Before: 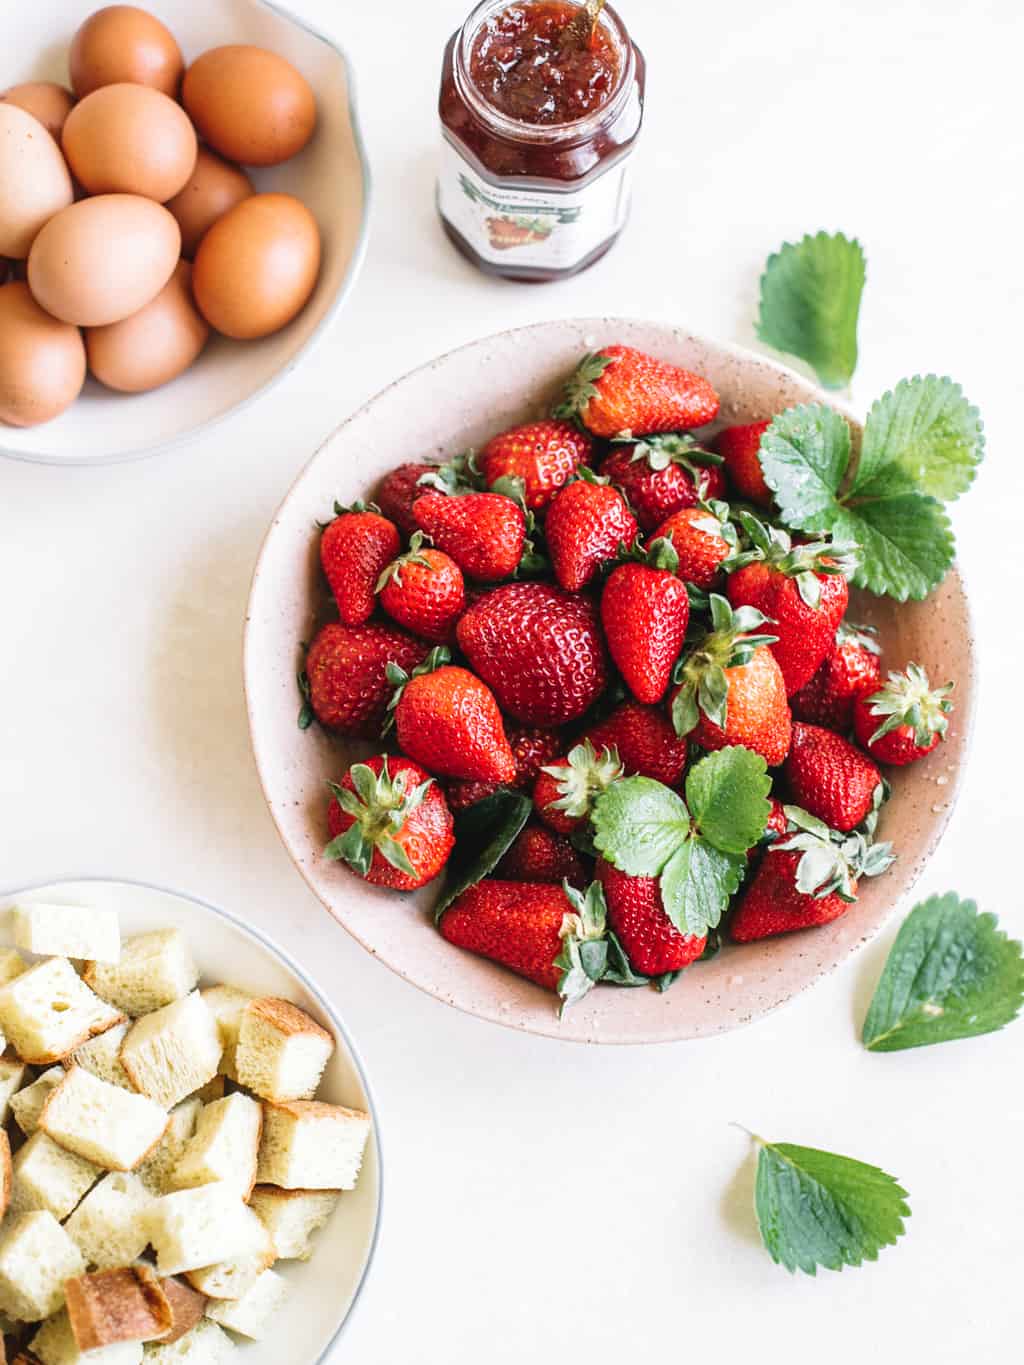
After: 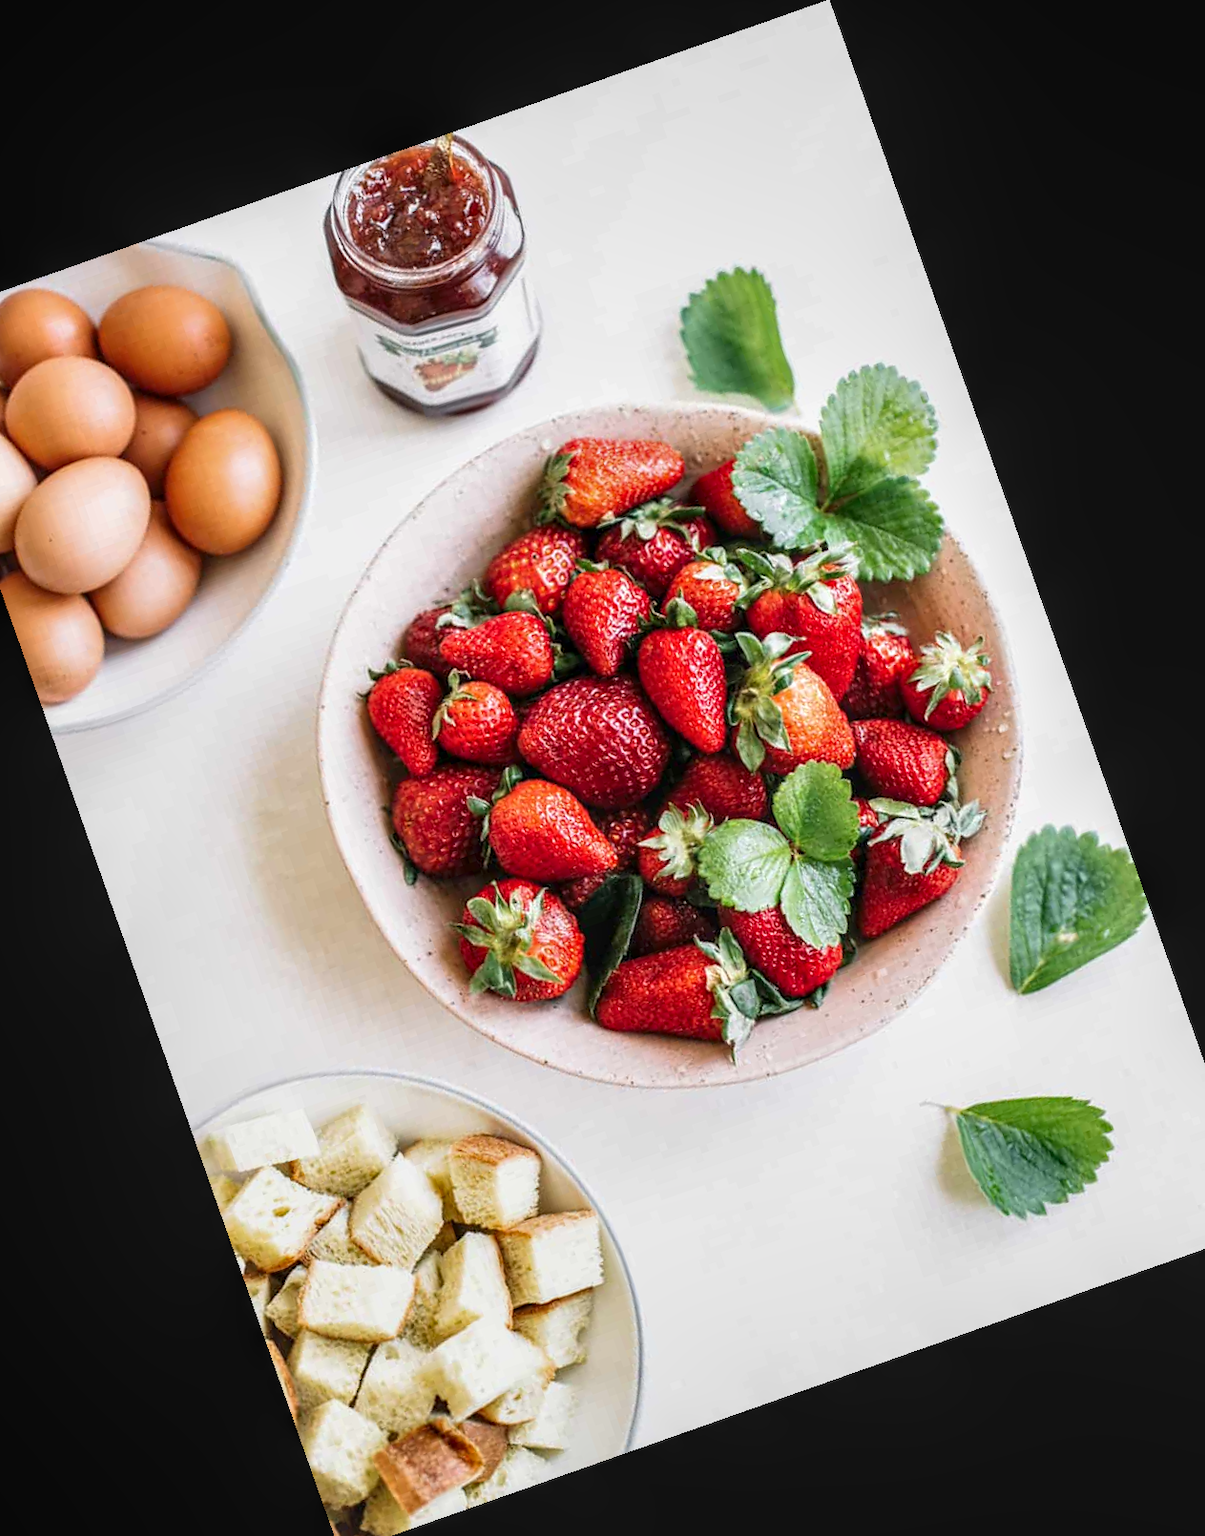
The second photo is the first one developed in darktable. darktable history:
local contrast: on, module defaults
crop and rotate: angle 19.43°, left 6.812%, right 4.125%, bottom 1.087%
